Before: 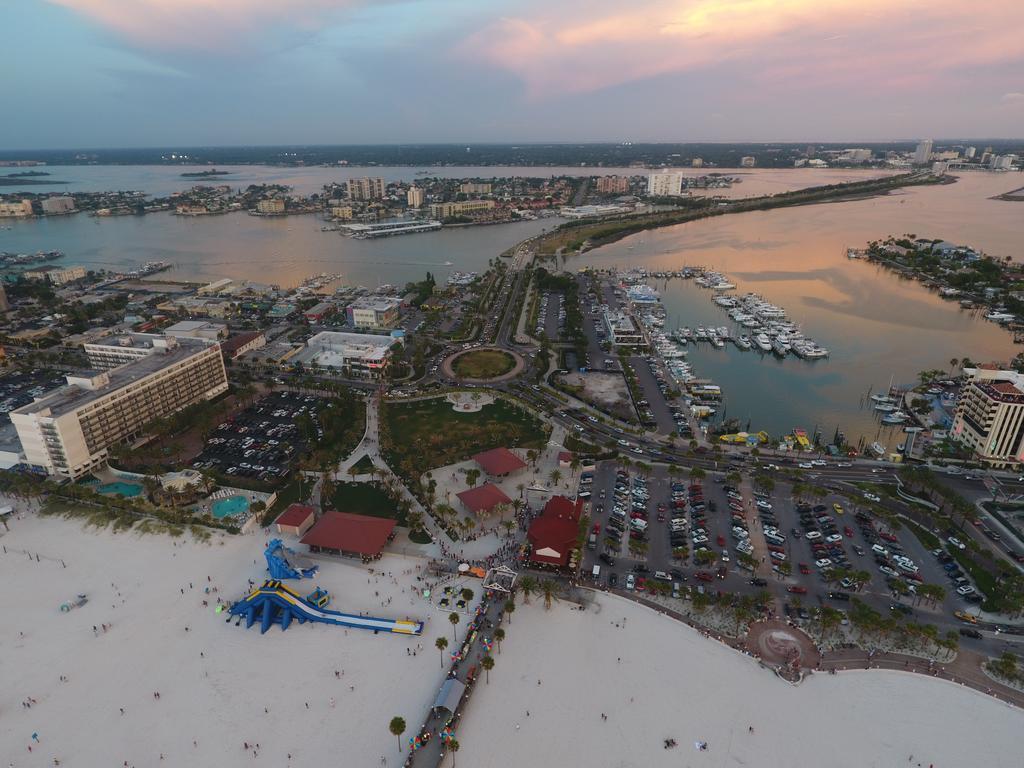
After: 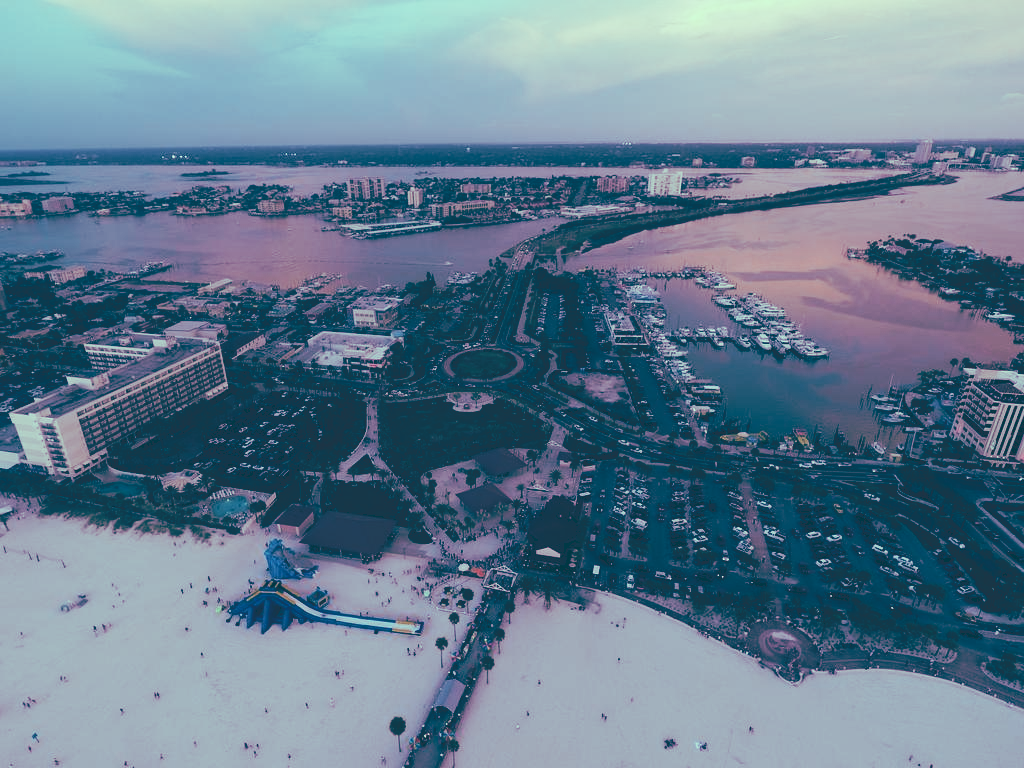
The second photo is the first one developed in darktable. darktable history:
tone curve: curves: ch0 [(0, 0) (0.003, 0.183) (0.011, 0.183) (0.025, 0.184) (0.044, 0.188) (0.069, 0.197) (0.1, 0.204) (0.136, 0.212) (0.177, 0.226) (0.224, 0.24) (0.277, 0.273) (0.335, 0.322) (0.399, 0.388) (0.468, 0.468) (0.543, 0.579) (0.623, 0.686) (0.709, 0.792) (0.801, 0.877) (0.898, 0.939) (1, 1)], preserve colors none
color look up table: target L [96.33, 90.68, 85.58, 87.95, 72.97, 57.99, 52.92, 53.02, 48.17, 45.69, 29.69, 27.48, 6.868, 200.75, 87.78, 73.72, 65.84, 70.67, 59.57, 47.21, 43.56, 42.82, 41.51, 37.76, 36.06, 24.71, 18.75, 10.87, 88.96, 72.95, 81.09, 72.62, 58.29, 66.89, 52.84, 44.19, 47.85, 35.99, 40.06, 20.32, 22.56, 11.97, 7.404, 92.63, 83.69, 66.86, 55.83, 58.04, 38.89], target a [-41.65, -44.12, -27.59, -50.15, -16.56, -12.52, -24.97, 4.004, -17.75, 3.868, -25.58, -38.35, -16.11, 0, -22.78, 2.63, 7.732, 10.73, 7.287, 51.03, 43.13, 23.41, 21.32, 6.582, 31.02, 22.82, -50.31, -27.22, -25.54, 6.26, -2.193, -1.621, 4.6, -16.12, 36.44, 28.61, 11.44, 9.683, 21.19, -37.97, 1.08, -27.84, -14.49, -50.62, -44.2, -16.55, -20.38, -15.91, -8.806], target b [19.11, 39.38, 33.86, 25.77, 7.894, 19.04, 12.75, 13.01, 1.09, -5.38, -14.81, -11.79, -34.43, -0.001, 12.14, 6.504, 23.8, -2.588, -6.462, 12.57, -6.281, -9.135, 1.707, -16.15, -15.38, -11.64, -20.12, -34.8, 4.179, -6.236, -6.034, -20.11, -23.89, -27.5, -25.47, -24.32, -43.81, -23.28, -56.12, -26.31, -41.84, -41.05, -44.37, 13.55, -1.366, -10.16, -9.151, -25.02, -27.47], num patches 49
